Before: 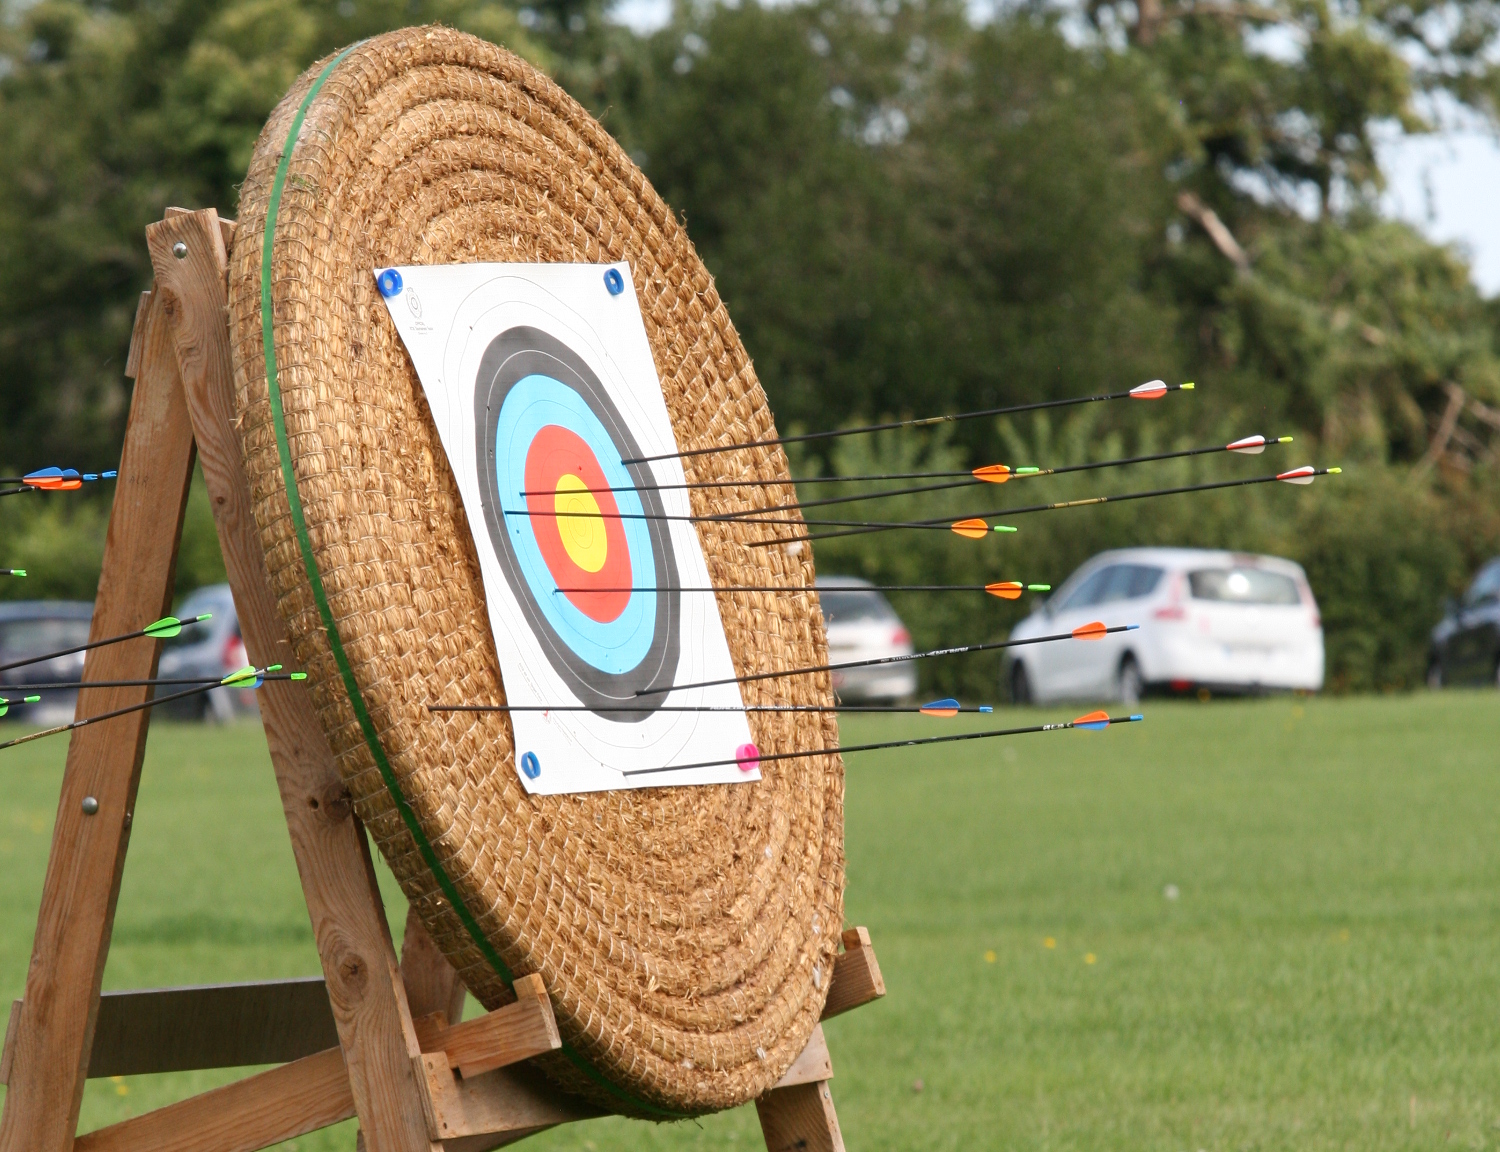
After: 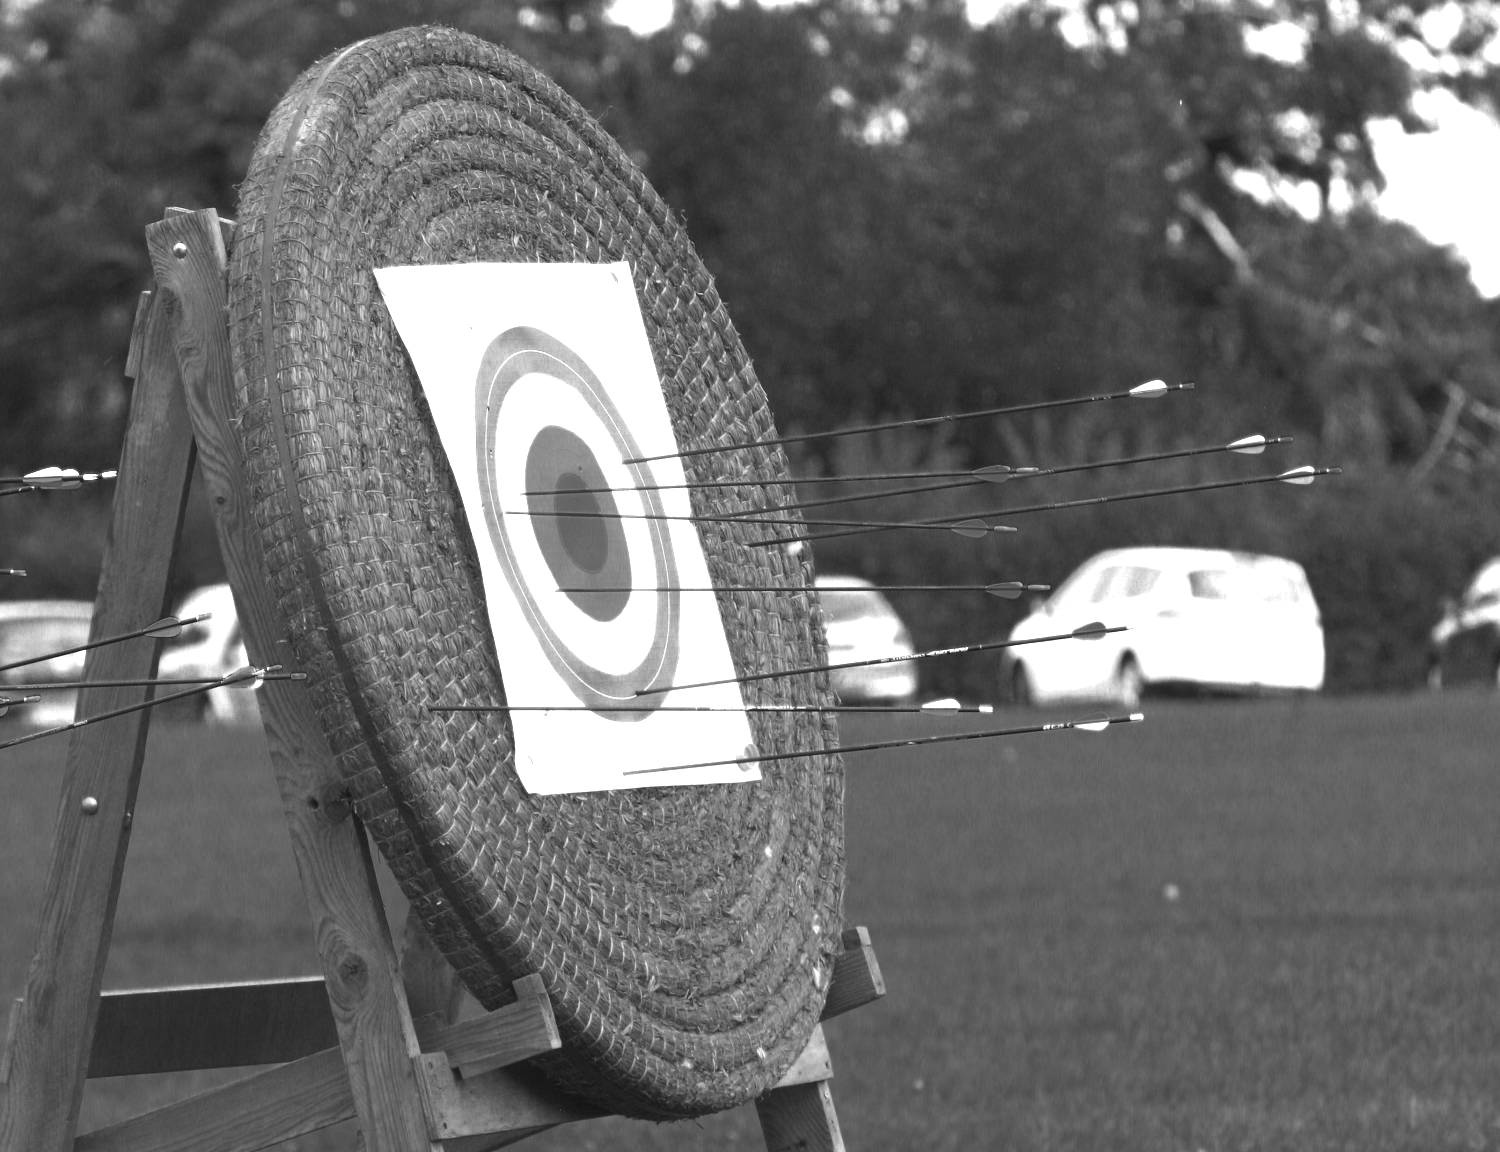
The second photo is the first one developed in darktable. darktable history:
color zones: curves: ch0 [(0.287, 0.048) (0.493, 0.484) (0.737, 0.816)]; ch1 [(0, 0) (0.143, 0) (0.286, 0) (0.429, 0) (0.571, 0) (0.714, 0) (0.857, 0)]
exposure: black level correction 0, exposure 1.2 EV, compensate exposure bias true, compensate highlight preservation false
